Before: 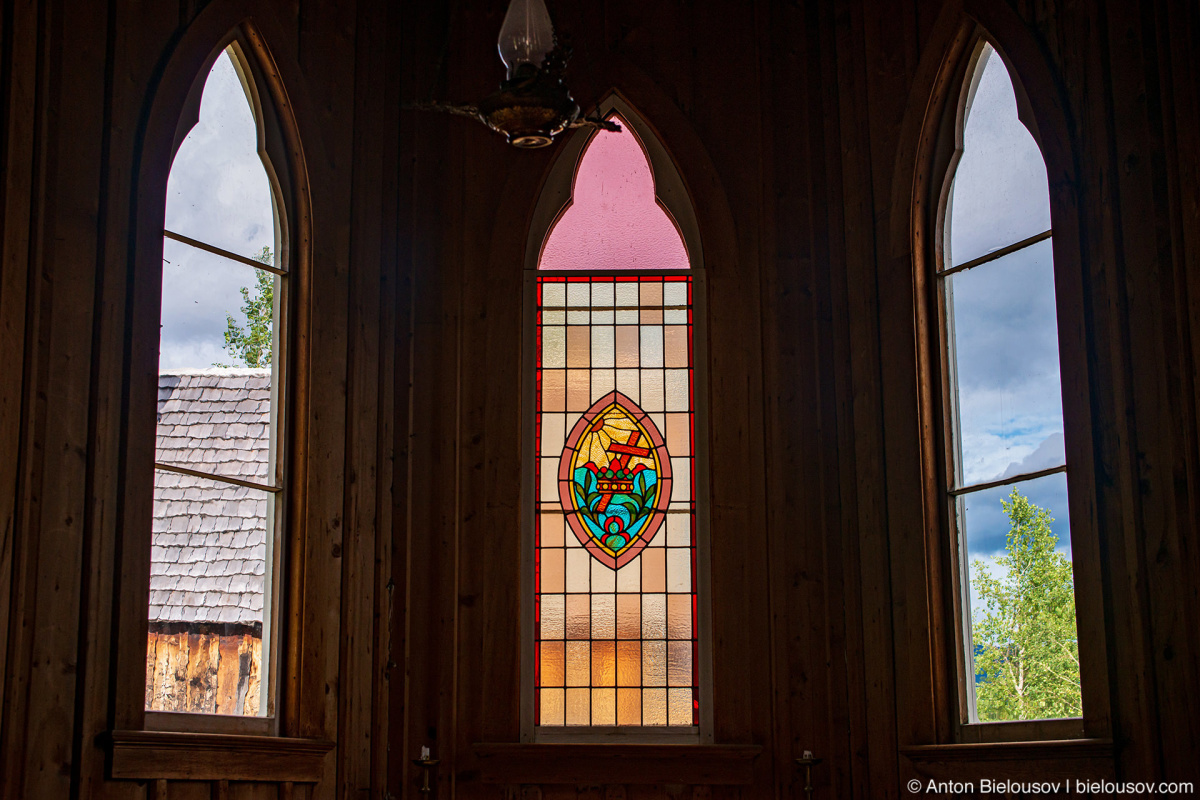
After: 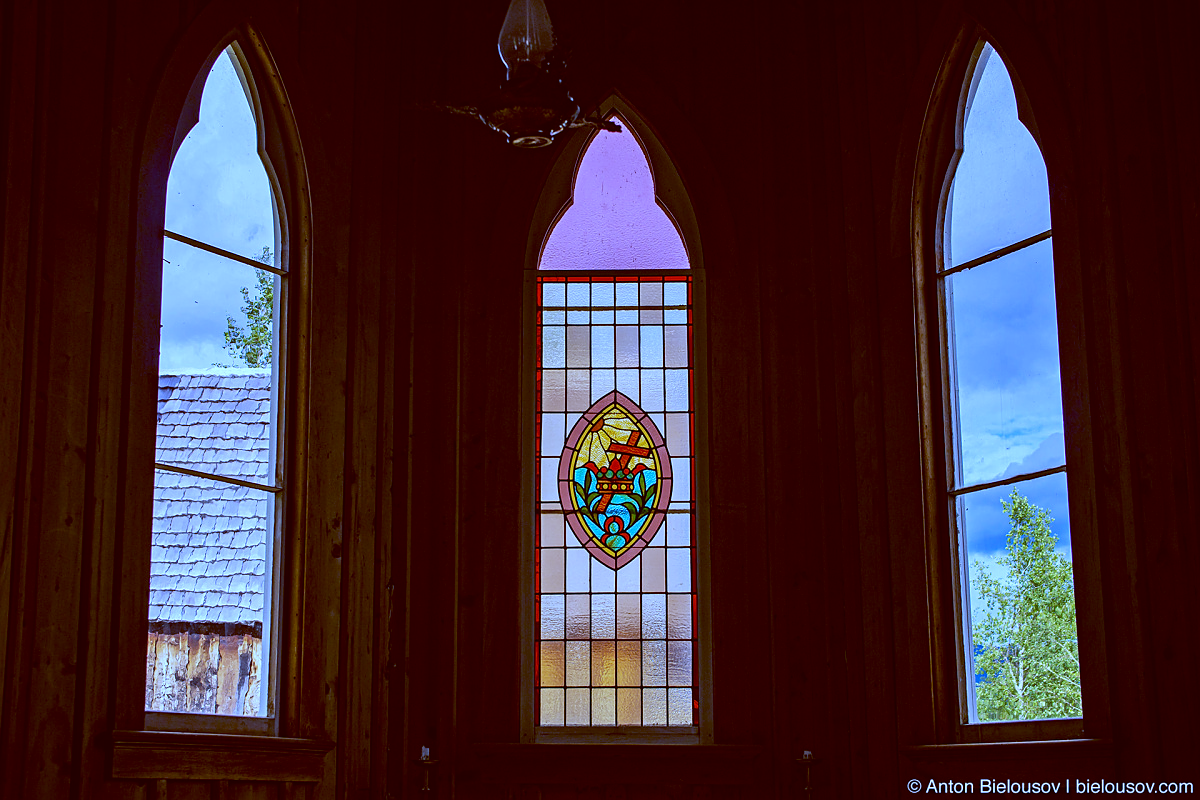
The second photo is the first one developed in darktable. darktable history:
sharpen: radius 0.969, amount 0.604
white balance: red 0.766, blue 1.537
color balance: lift [1, 1.015, 1.004, 0.985], gamma [1, 0.958, 0.971, 1.042], gain [1, 0.956, 0.977, 1.044]
